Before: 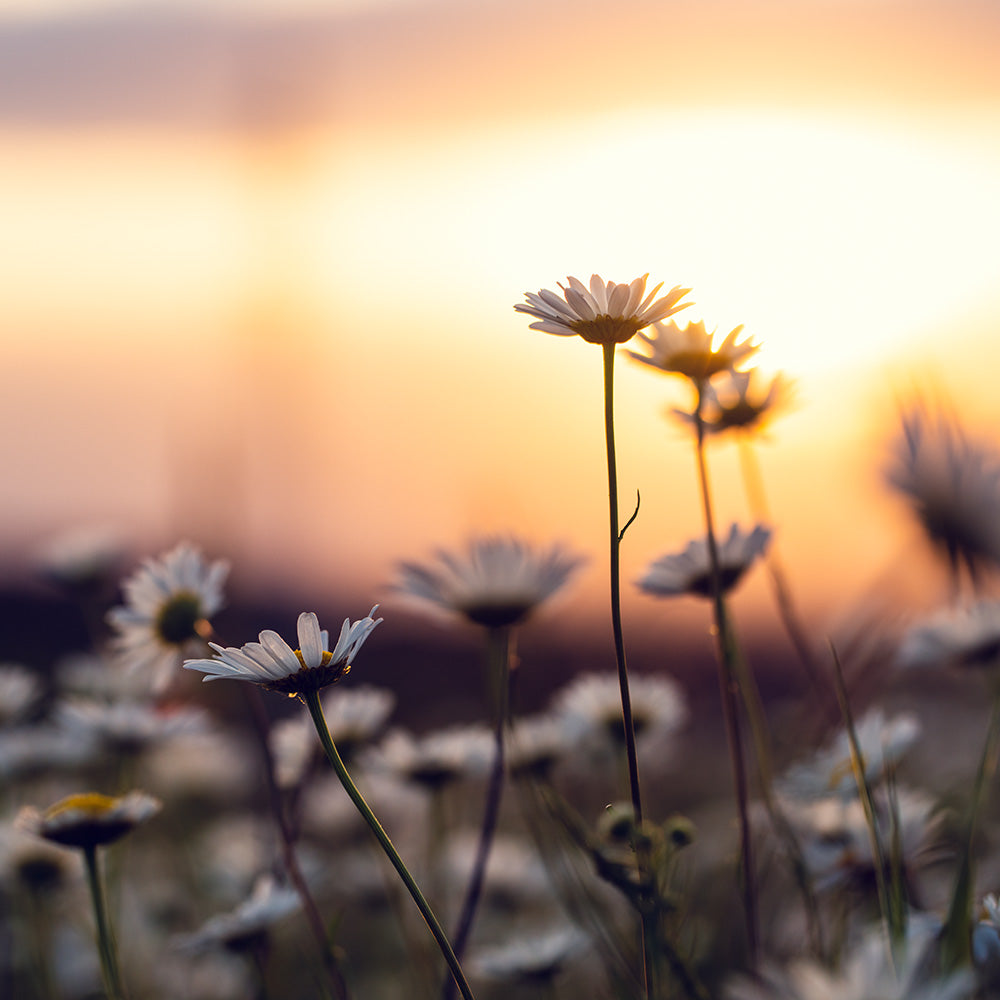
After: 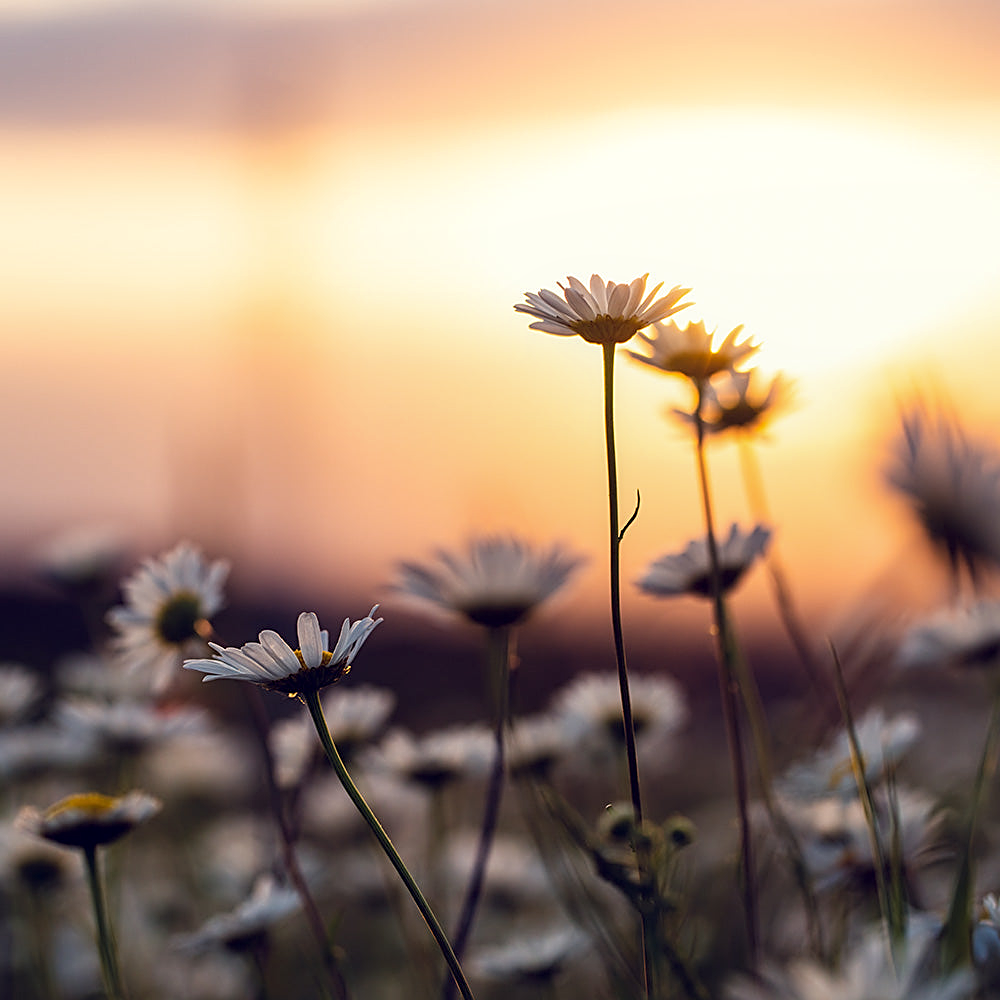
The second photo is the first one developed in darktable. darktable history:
sharpen: on, module defaults
local contrast: highlights 61%, shadows 106%, detail 107%, midtone range 0.529
